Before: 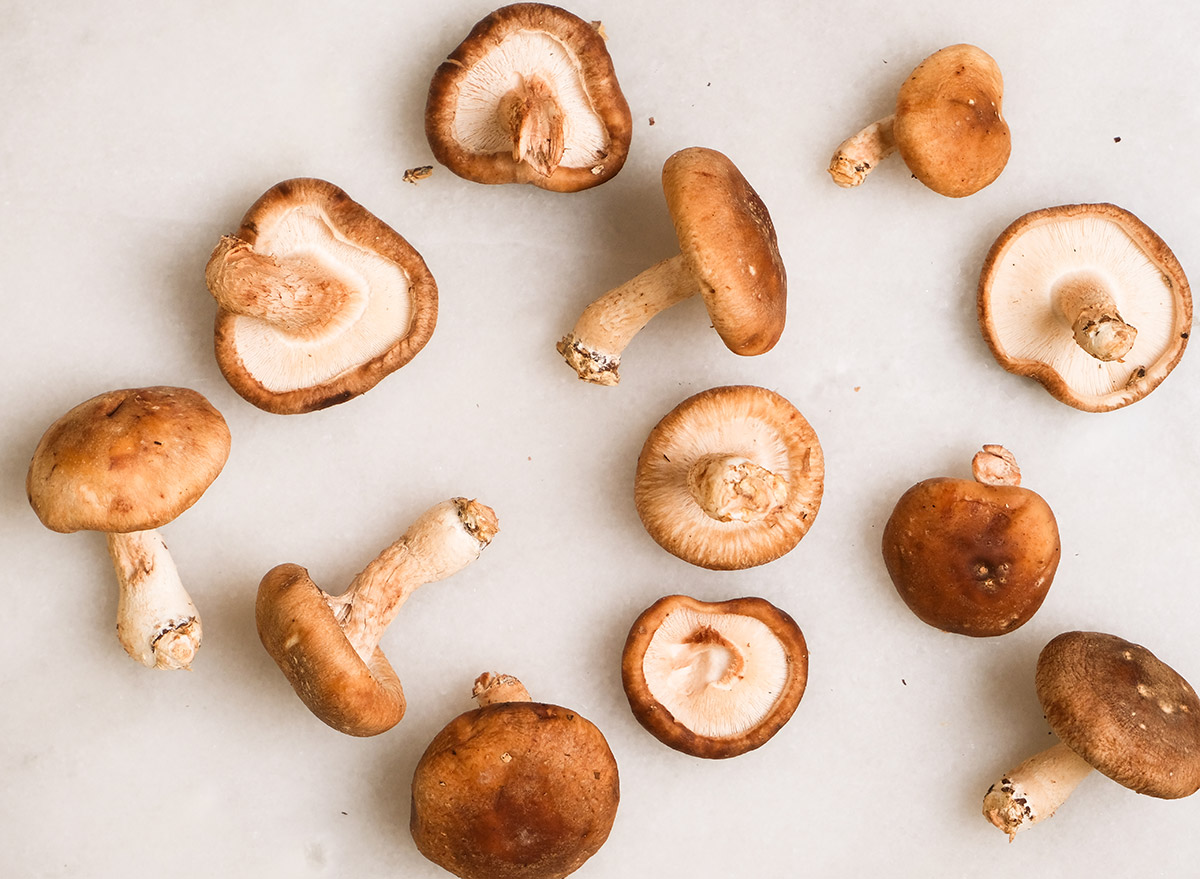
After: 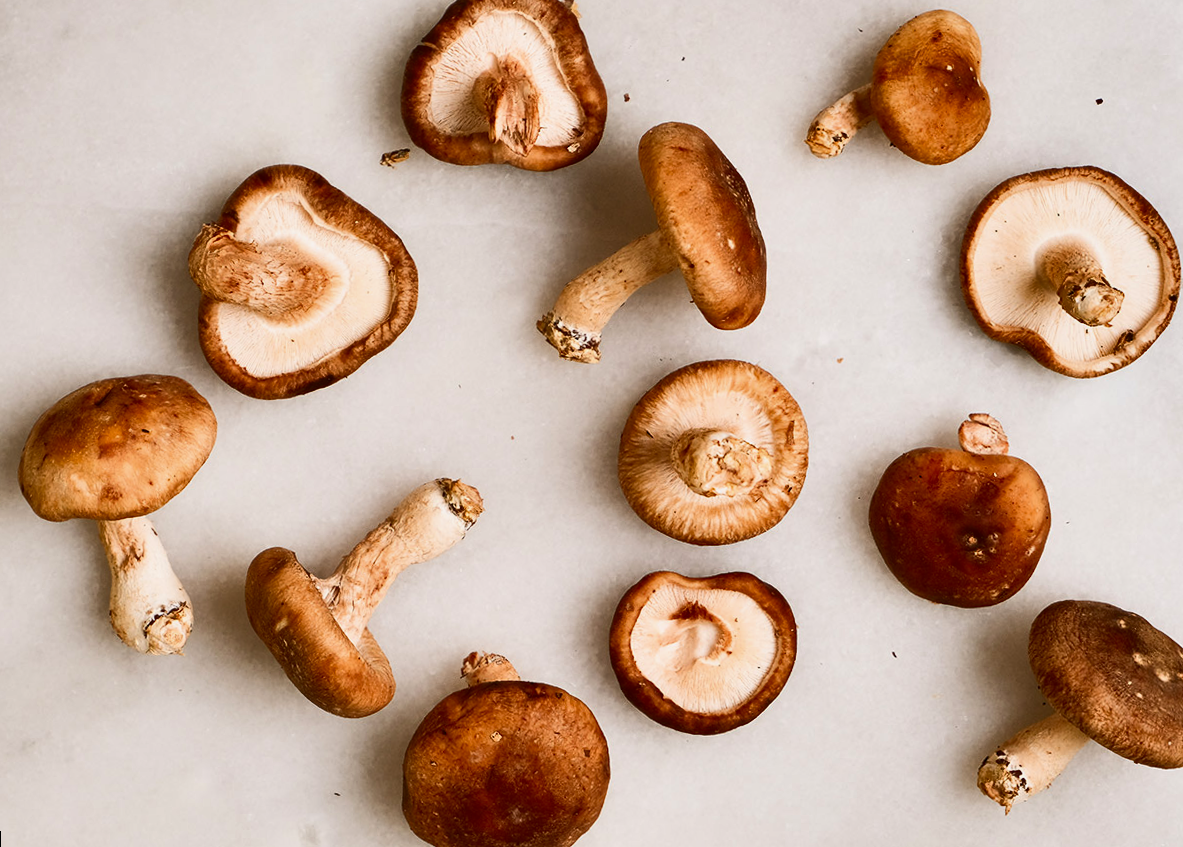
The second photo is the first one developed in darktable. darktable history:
contrast brightness saturation: contrast 0.2, brightness -0.11, saturation 0.1
rotate and perspective: rotation -1.32°, lens shift (horizontal) -0.031, crop left 0.015, crop right 0.985, crop top 0.047, crop bottom 0.982
shadows and highlights: soften with gaussian
exposure: black level correction 0.001, exposure -0.125 EV, compensate exposure bias true, compensate highlight preservation false
